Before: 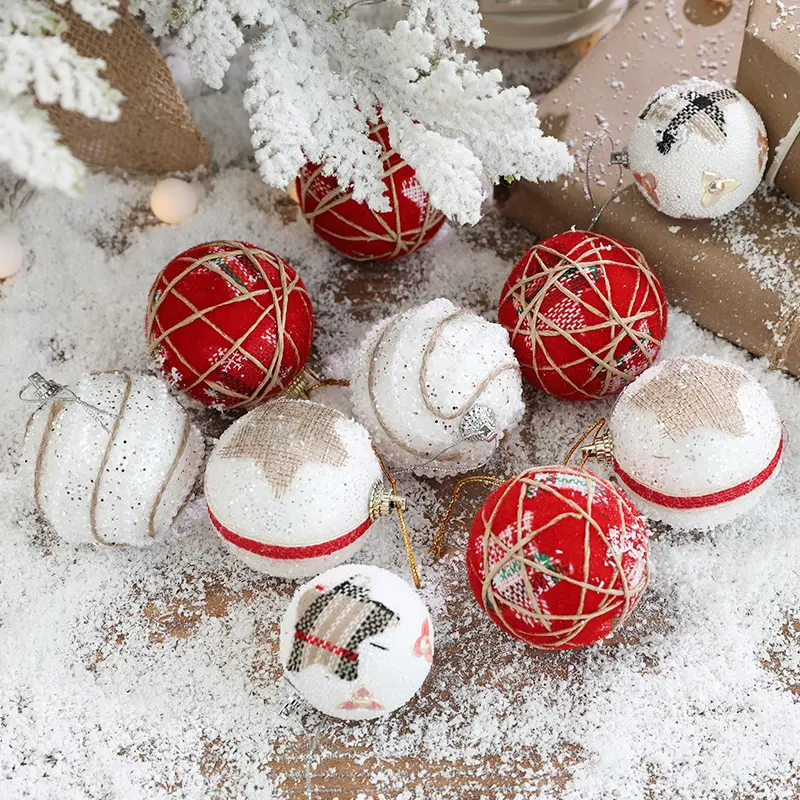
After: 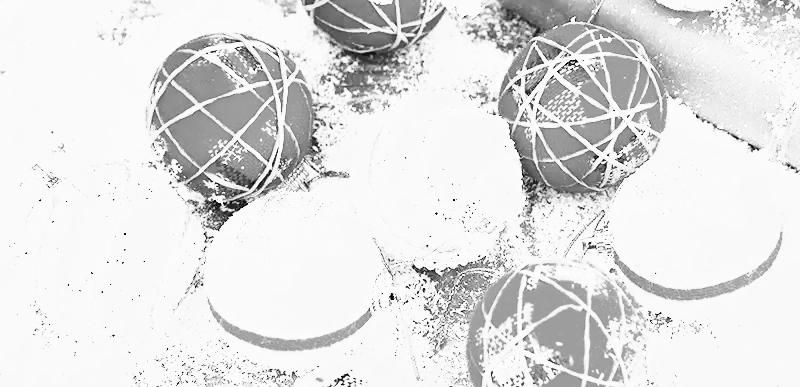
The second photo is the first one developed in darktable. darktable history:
tone curve: curves: ch0 [(0, 0) (0.003, 0.004) (0.011, 0.008) (0.025, 0.012) (0.044, 0.02) (0.069, 0.028) (0.1, 0.034) (0.136, 0.059) (0.177, 0.1) (0.224, 0.151) (0.277, 0.203) (0.335, 0.266) (0.399, 0.344) (0.468, 0.414) (0.543, 0.507) (0.623, 0.602) (0.709, 0.704) (0.801, 0.804) (0.898, 0.927) (1, 1)], preserve colors none
monochrome: a 32, b 64, size 2.3
exposure: black level correction 0, exposure 1.975 EV, compensate exposure bias true, compensate highlight preservation false
filmic rgb: middle gray luminance 9.23%, black relative exposure -10.55 EV, white relative exposure 3.45 EV, threshold 6 EV, target black luminance 0%, hardness 5.98, latitude 59.69%, contrast 1.087, highlights saturation mix 5%, shadows ↔ highlights balance 29.23%, add noise in highlights 0, color science v3 (2019), use custom middle-gray values true, iterations of high-quality reconstruction 0, contrast in highlights soft, enable highlight reconstruction true
crop and rotate: top 26.056%, bottom 25.543%
contrast brightness saturation: contrast 0.13, brightness -0.05, saturation 0.16
